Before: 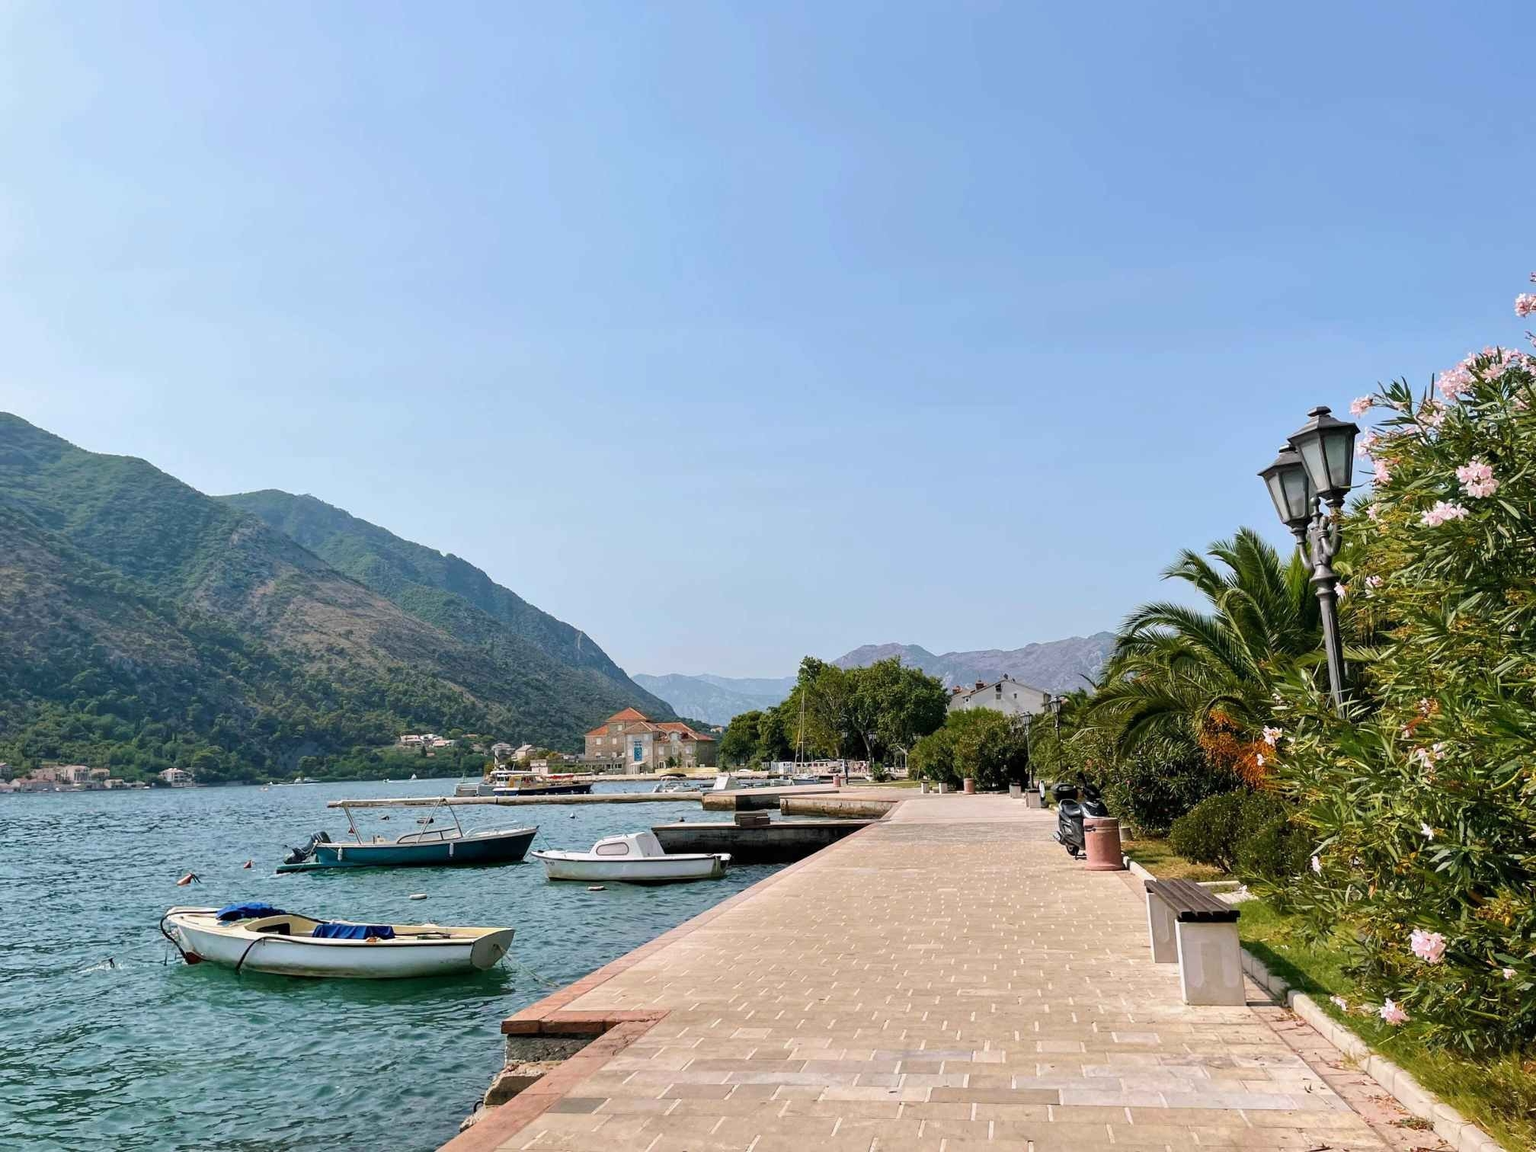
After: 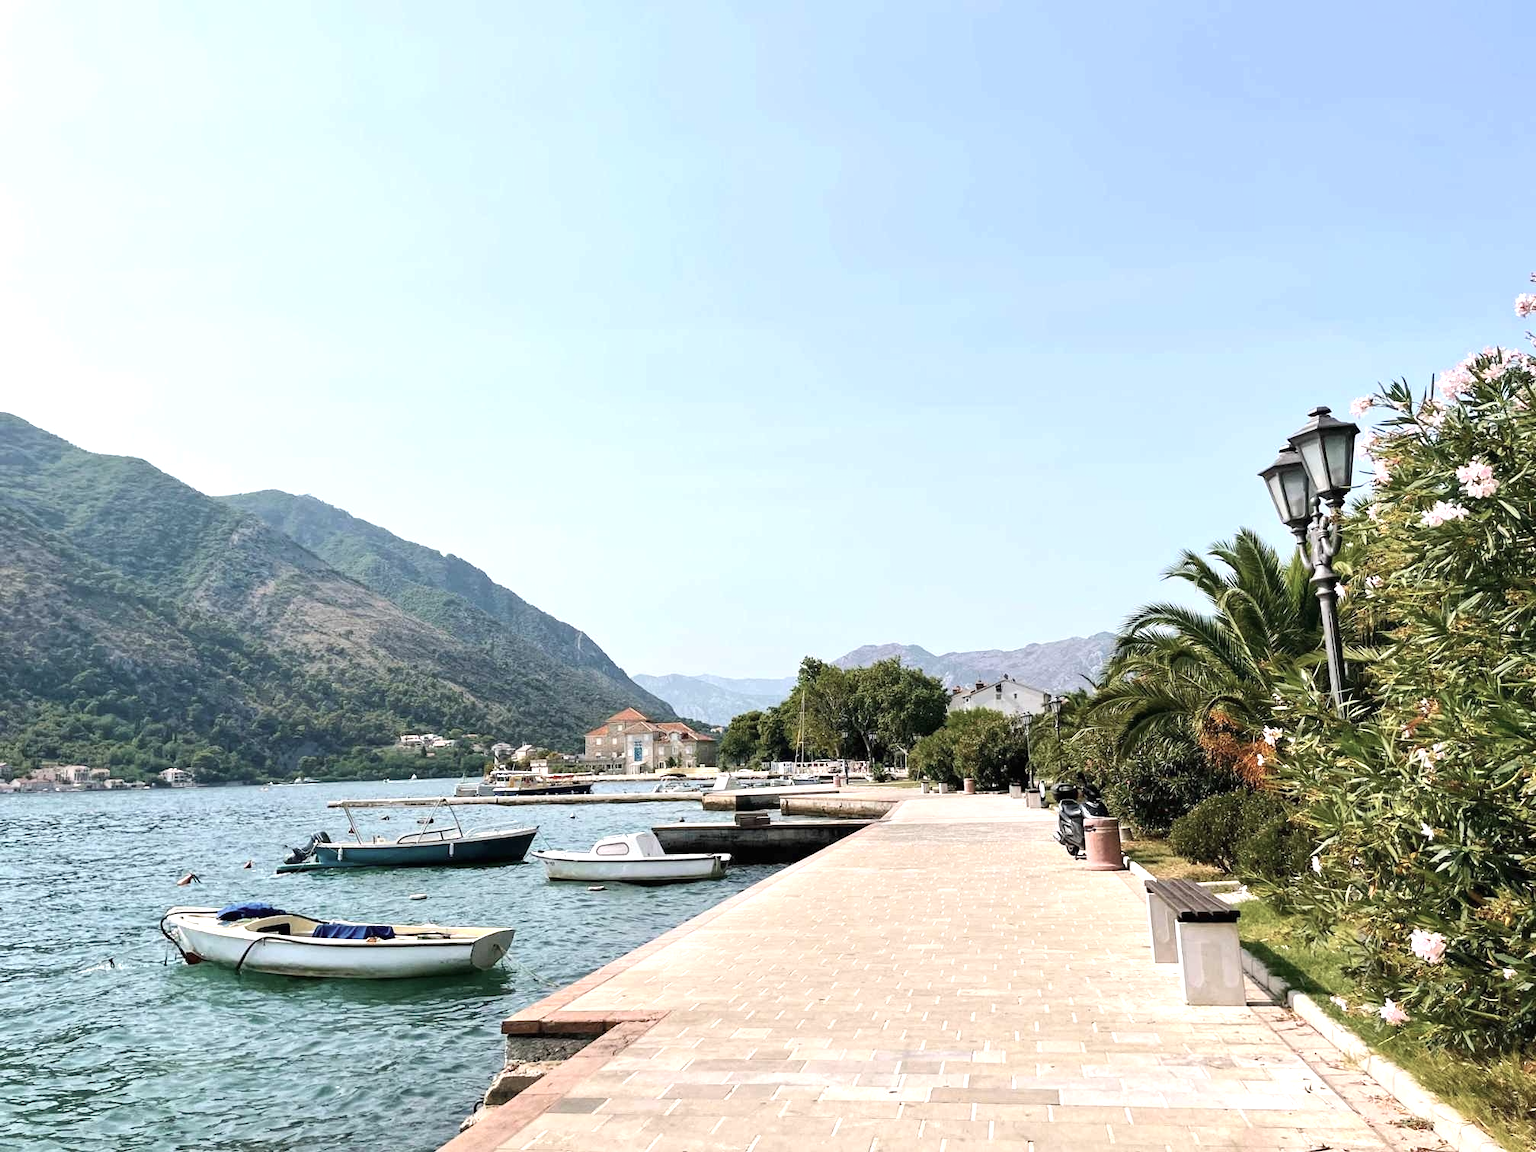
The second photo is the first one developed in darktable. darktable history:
exposure: black level correction 0, exposure 0.7 EV, compensate exposure bias true, compensate highlight preservation false
contrast brightness saturation: contrast 0.105, saturation -0.296
